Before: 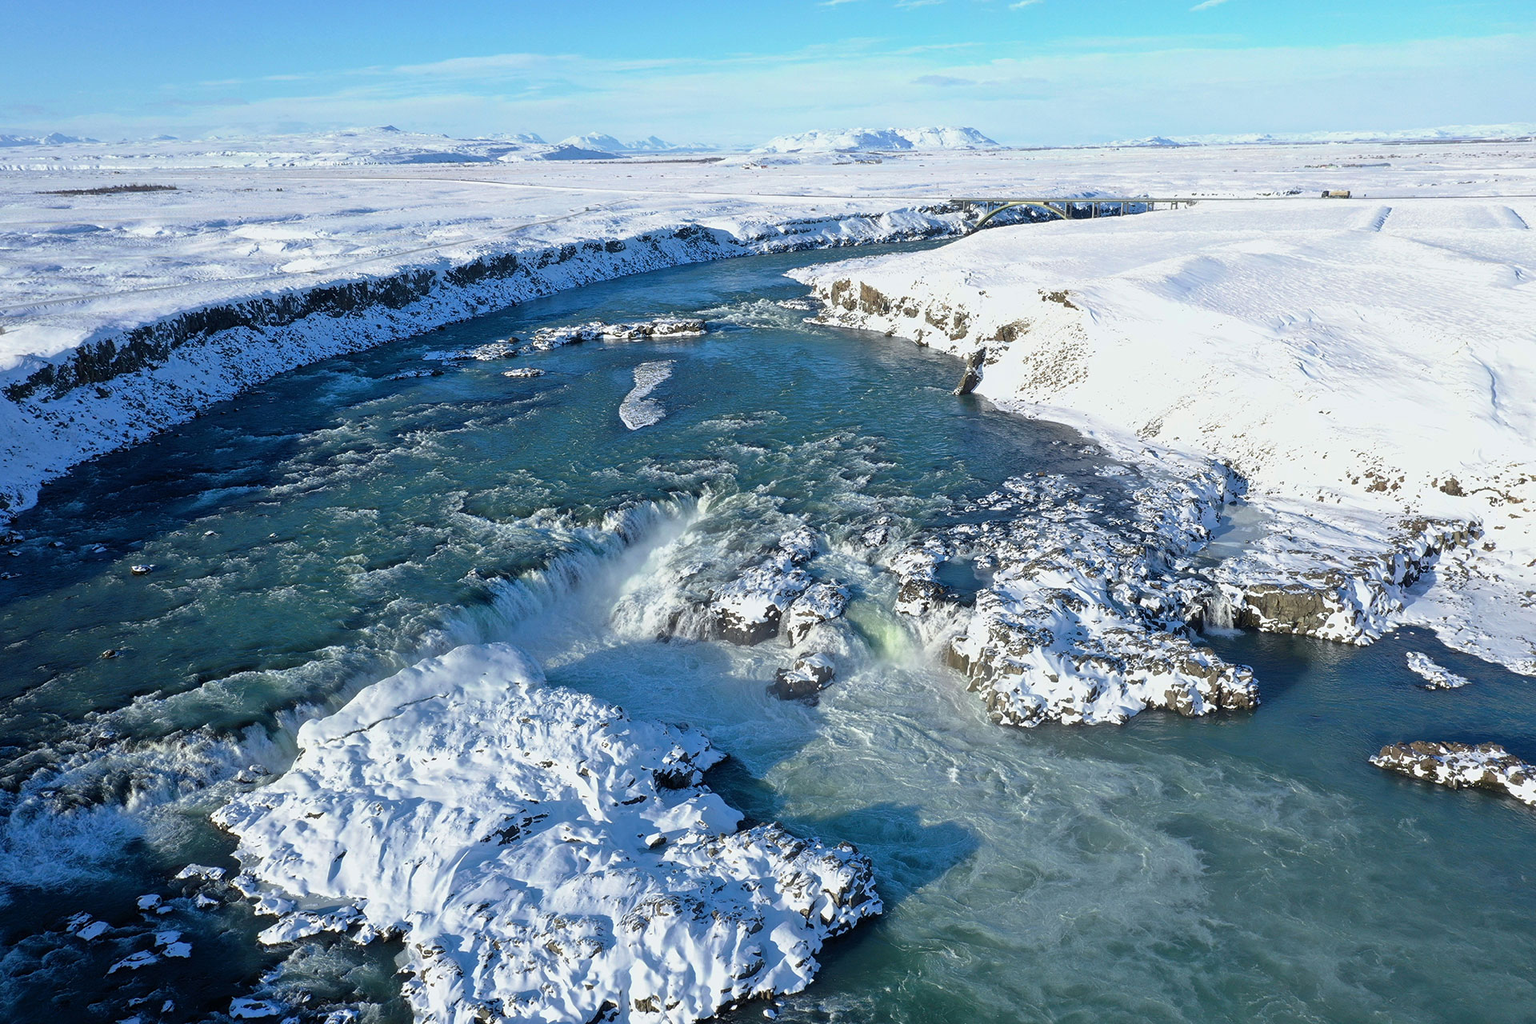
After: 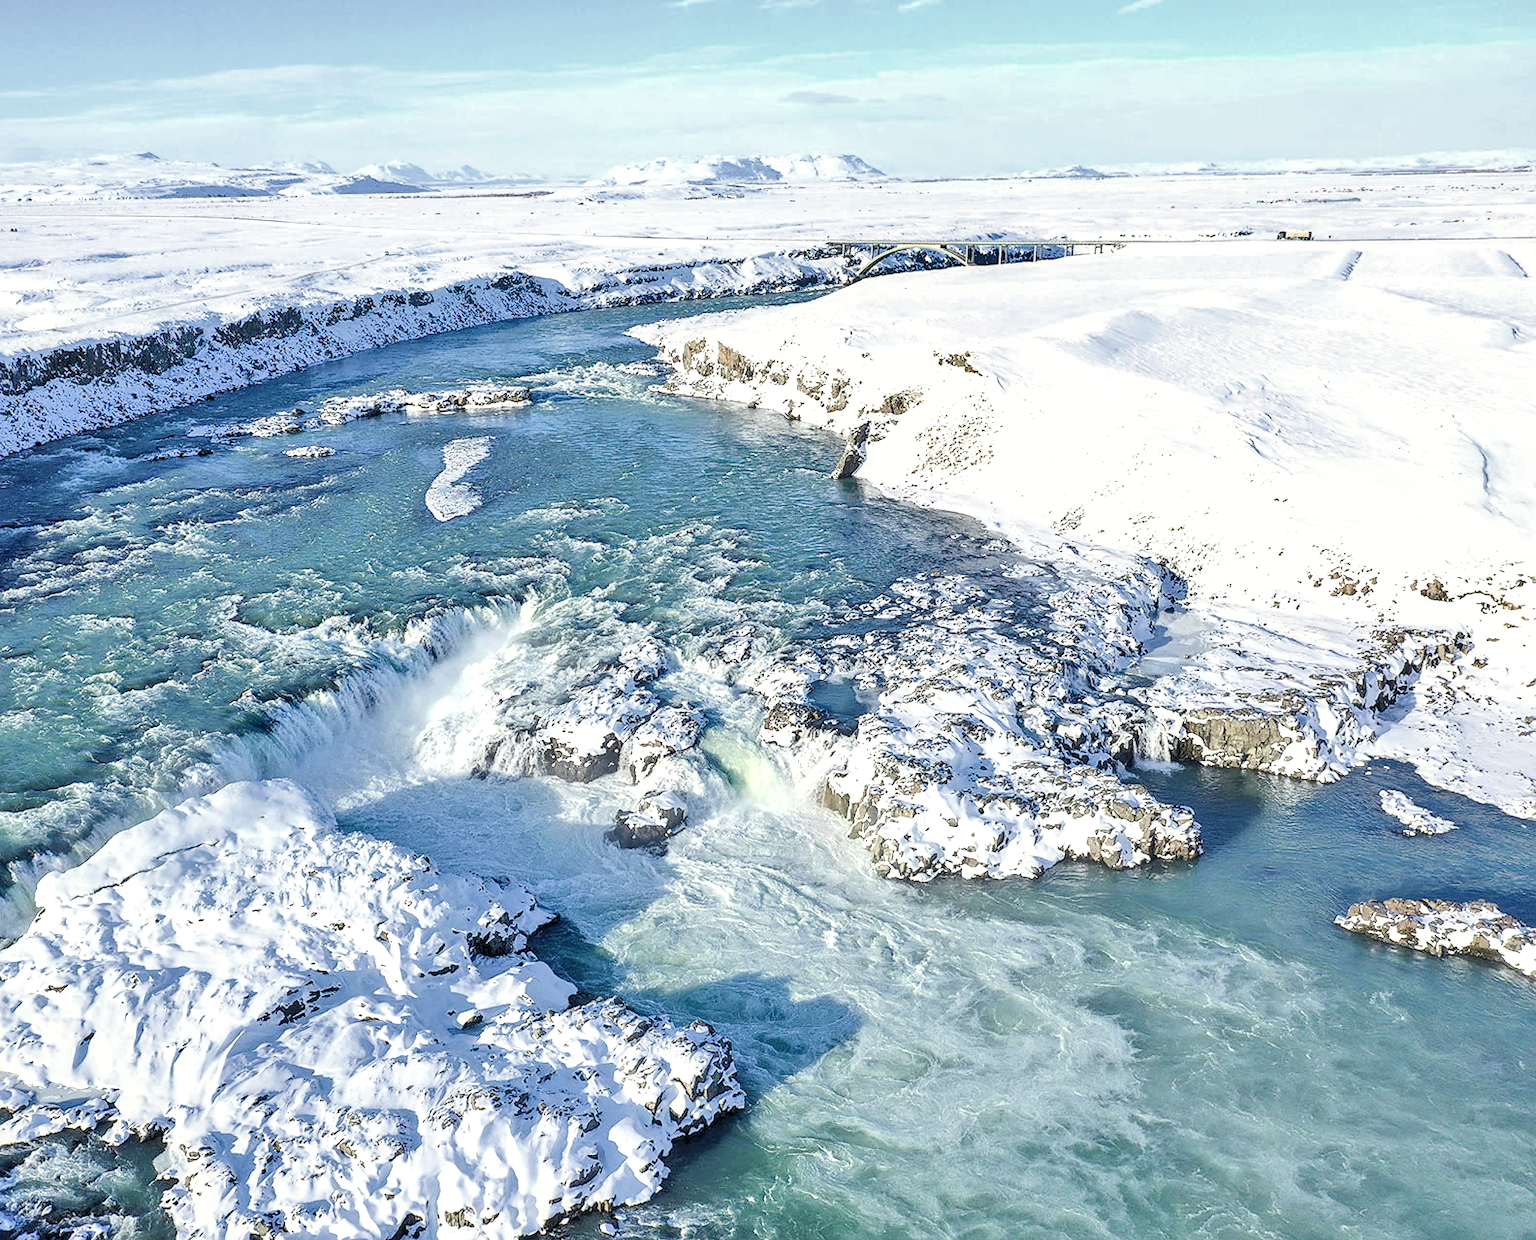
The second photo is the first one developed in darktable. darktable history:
crop: left 17.455%, bottom 0.041%
shadows and highlights: white point adjustment 0.041, shadows color adjustment 97.67%, soften with gaussian
color correction: highlights b* 3.01
contrast brightness saturation: saturation -0.17
exposure: black level correction 0, exposure 2.143 EV, compensate exposure bias true, compensate highlight preservation false
filmic rgb: black relative exposure -7.65 EV, white relative exposure 4.56 EV, hardness 3.61
sharpen: radius 1.466, amount 0.408, threshold 1.604
local contrast: detail 130%
